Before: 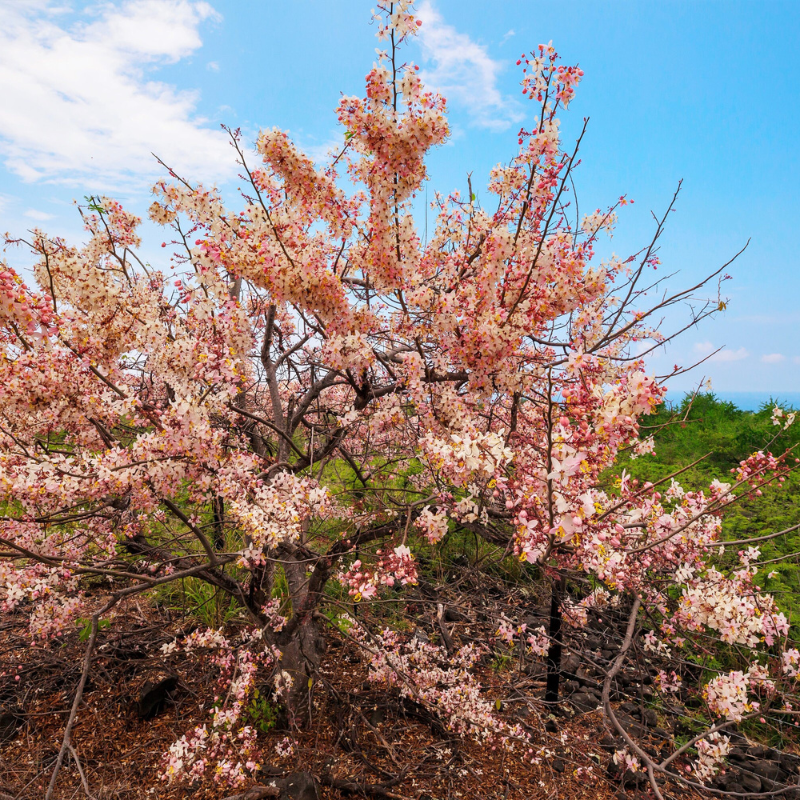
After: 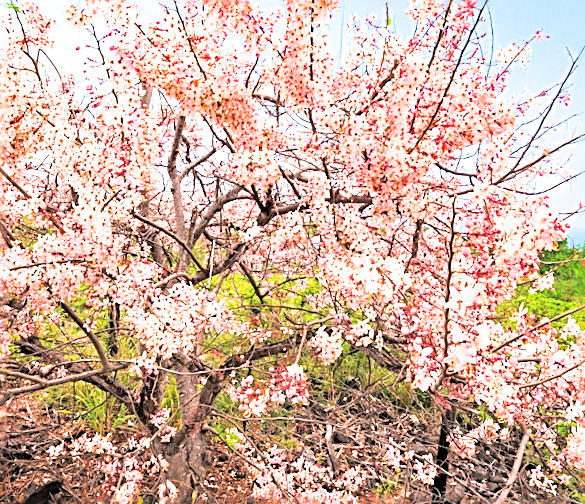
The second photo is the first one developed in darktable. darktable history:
exposure: black level correction 0, exposure 2.097 EV, compensate exposure bias true, compensate highlight preservation false
contrast brightness saturation: brightness 0.149
sharpen: radius 2.576, amount 0.691
shadows and highlights: shadows 52.11, highlights -28.26, soften with gaussian
filmic rgb: black relative exposure -16 EV, white relative exposure 4.04 EV, target black luminance 0%, hardness 7.6, latitude 72.4%, contrast 0.907, highlights saturation mix 11.46%, shadows ↔ highlights balance -0.365%, color science v6 (2022)
crop and rotate: angle -3.86°, left 9.724%, top 20.937%, right 12.342%, bottom 11.898%
